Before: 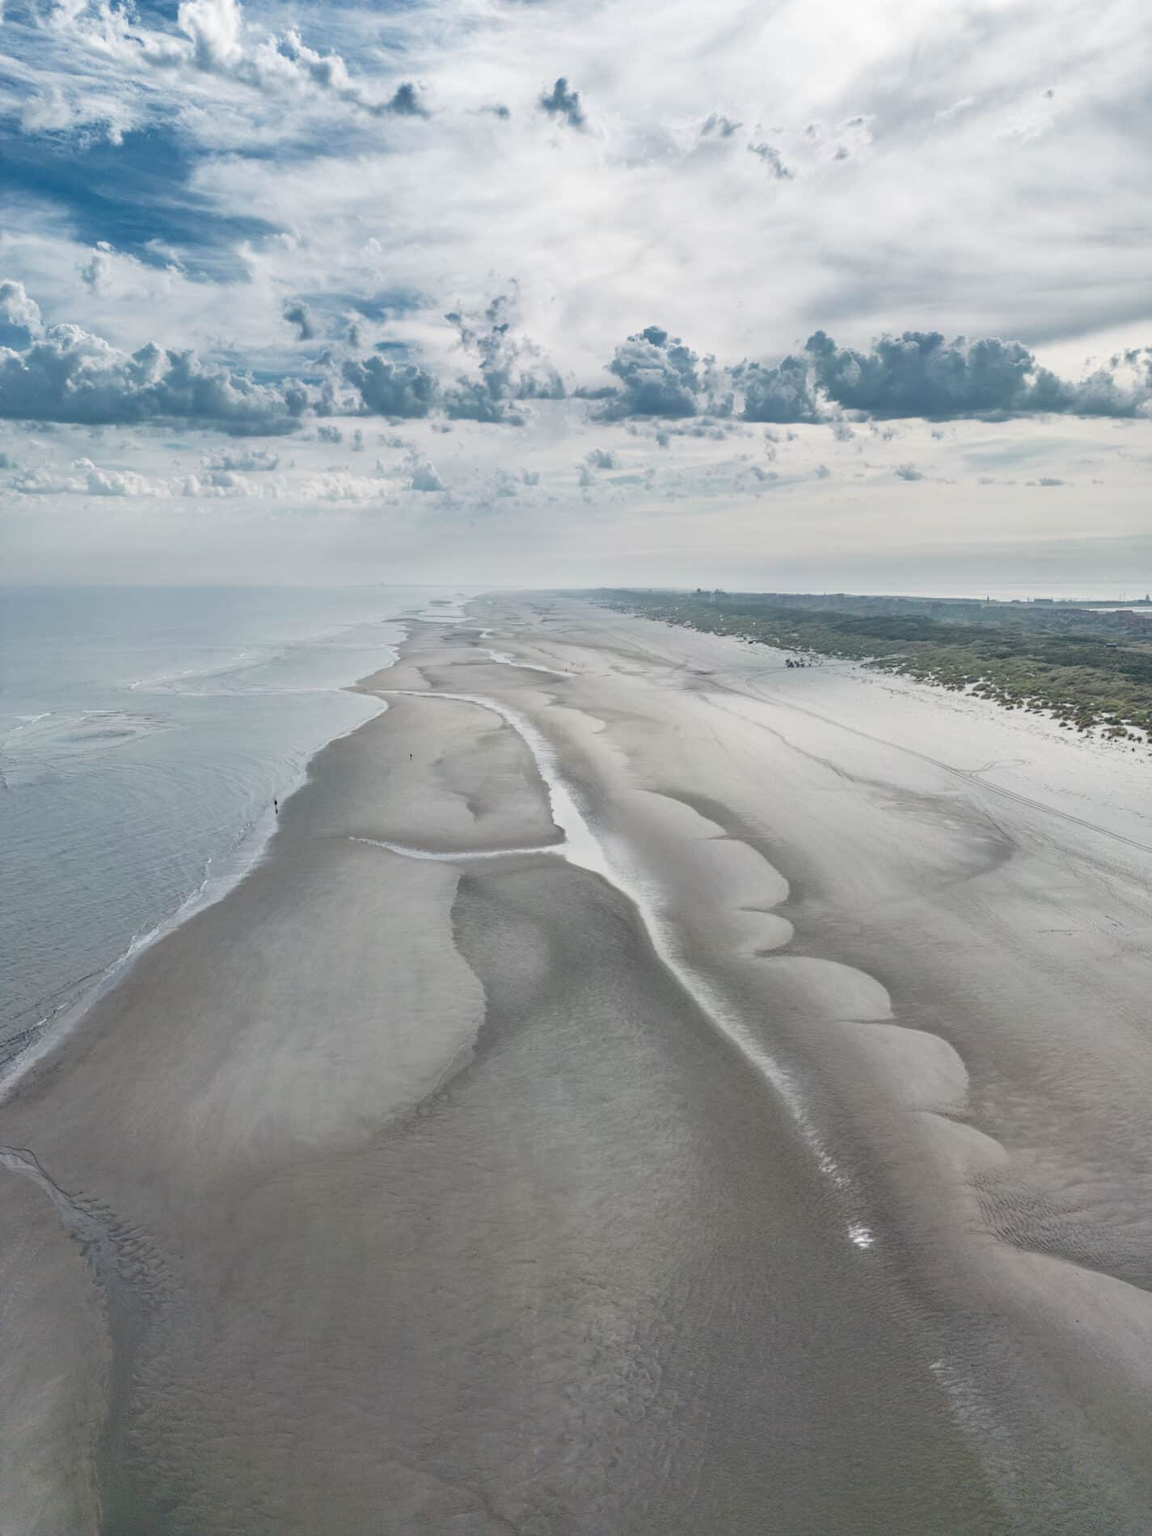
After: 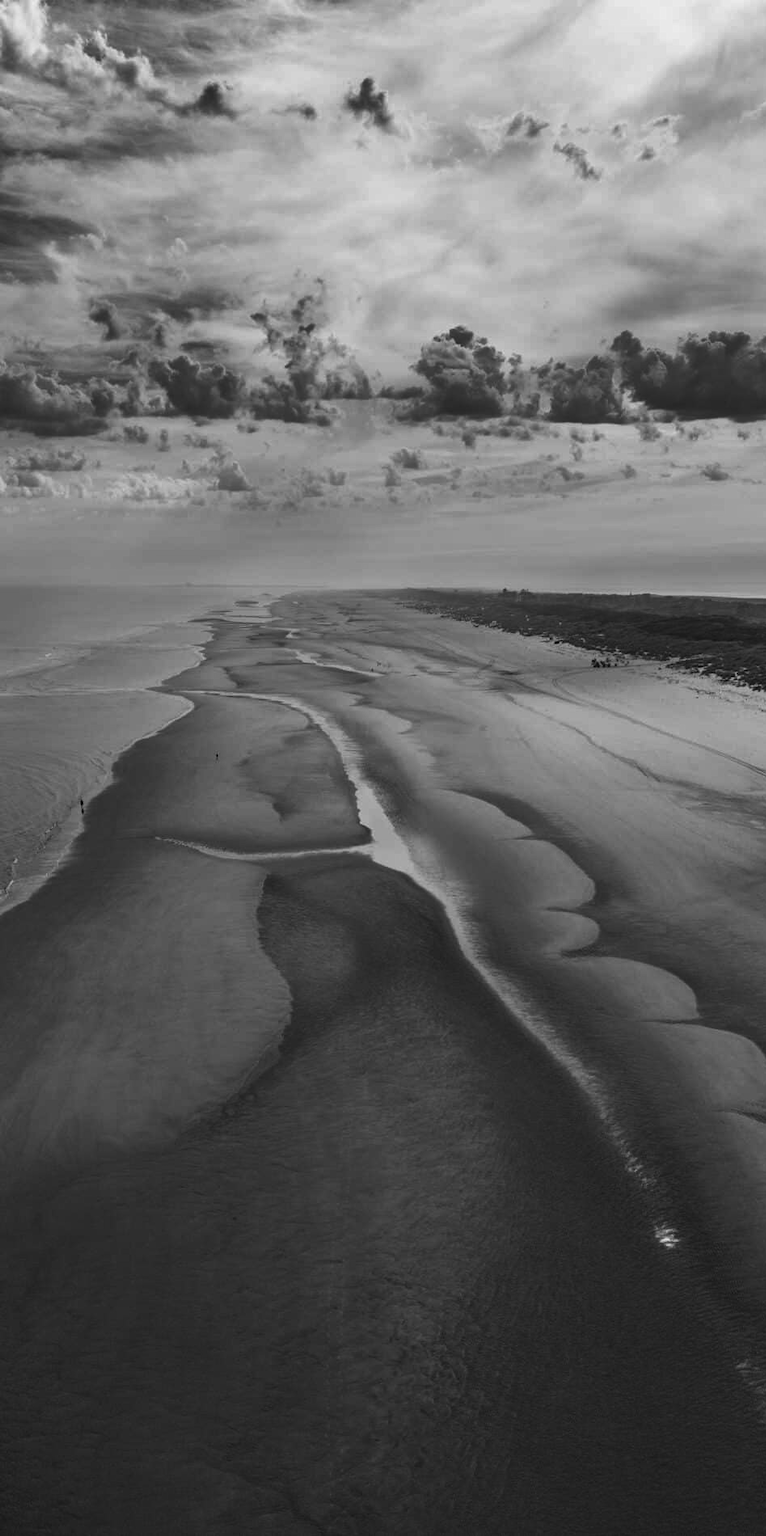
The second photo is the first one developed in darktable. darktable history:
crop: left 16.899%, right 16.556%
contrast brightness saturation: contrast -0.03, brightness -0.59, saturation -1
